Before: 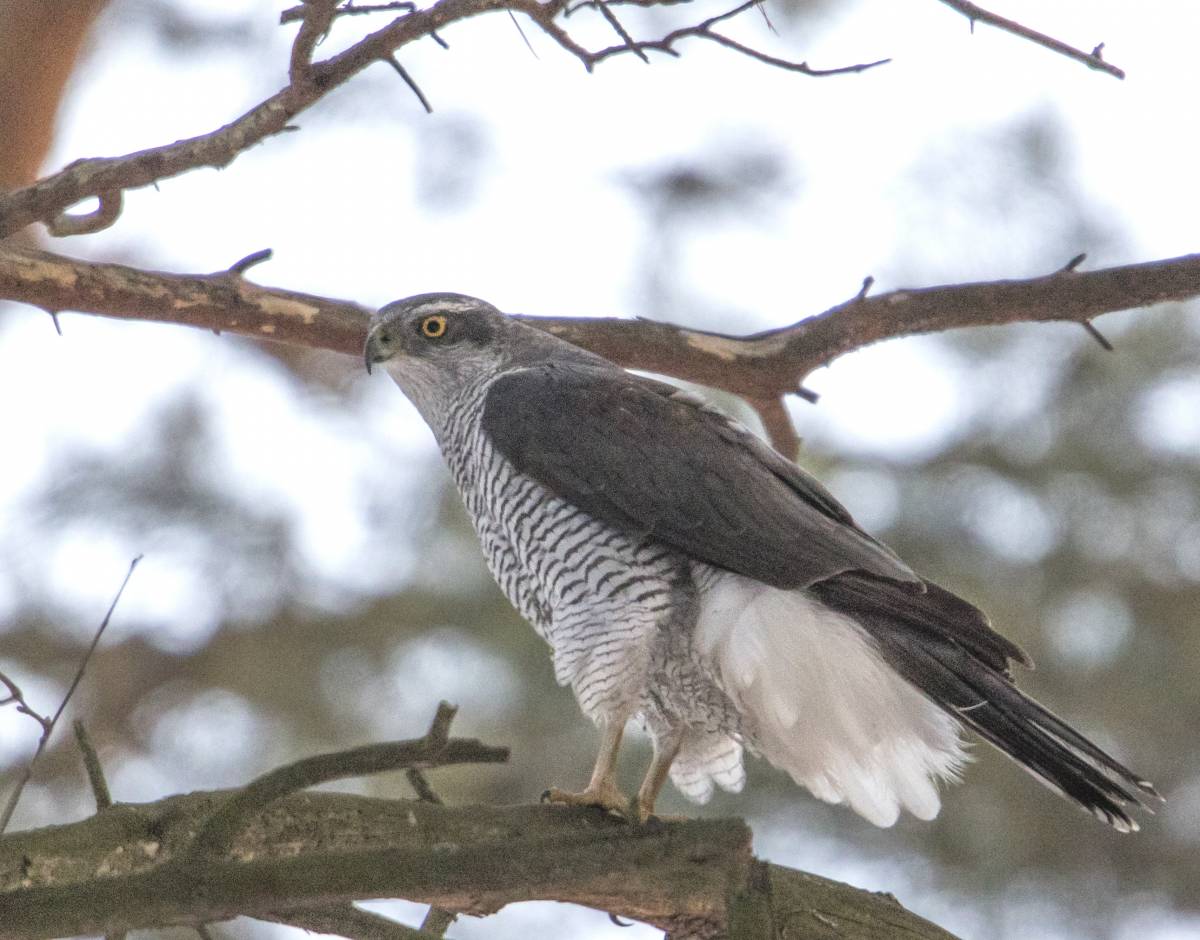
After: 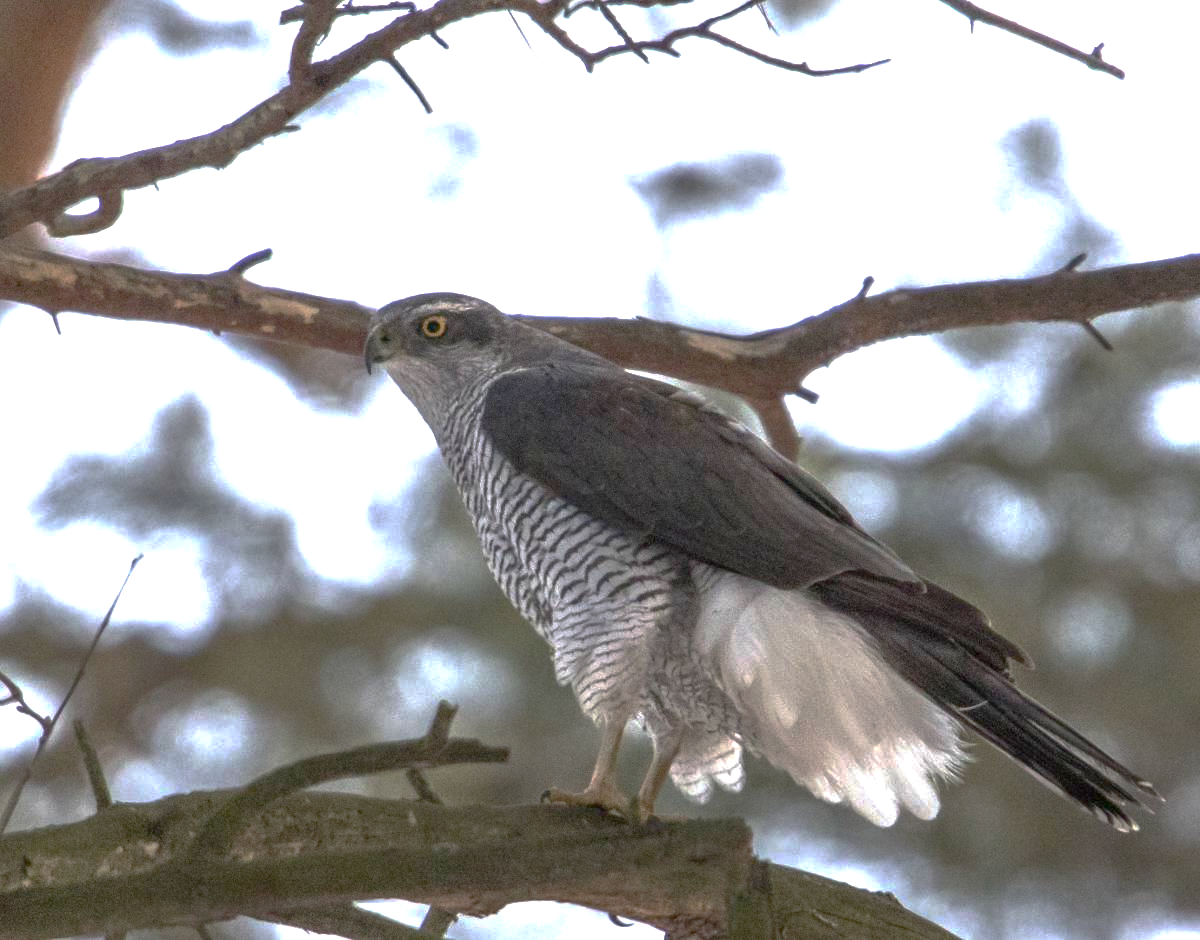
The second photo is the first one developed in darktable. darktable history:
base curve: curves: ch0 [(0, 0) (0.826, 0.587) (1, 1)], preserve colors none
color balance rgb: global offset › luminance -0.841%, linear chroma grading › shadows -1.778%, linear chroma grading › highlights -14.59%, linear chroma grading › global chroma -9.918%, linear chroma grading › mid-tones -10.186%, perceptual saturation grading › global saturation 20%, perceptual saturation grading › highlights -50.608%, perceptual saturation grading › shadows 30.548%, global vibrance 44.358%
exposure: exposure 0.509 EV, compensate exposure bias true, compensate highlight preservation false
